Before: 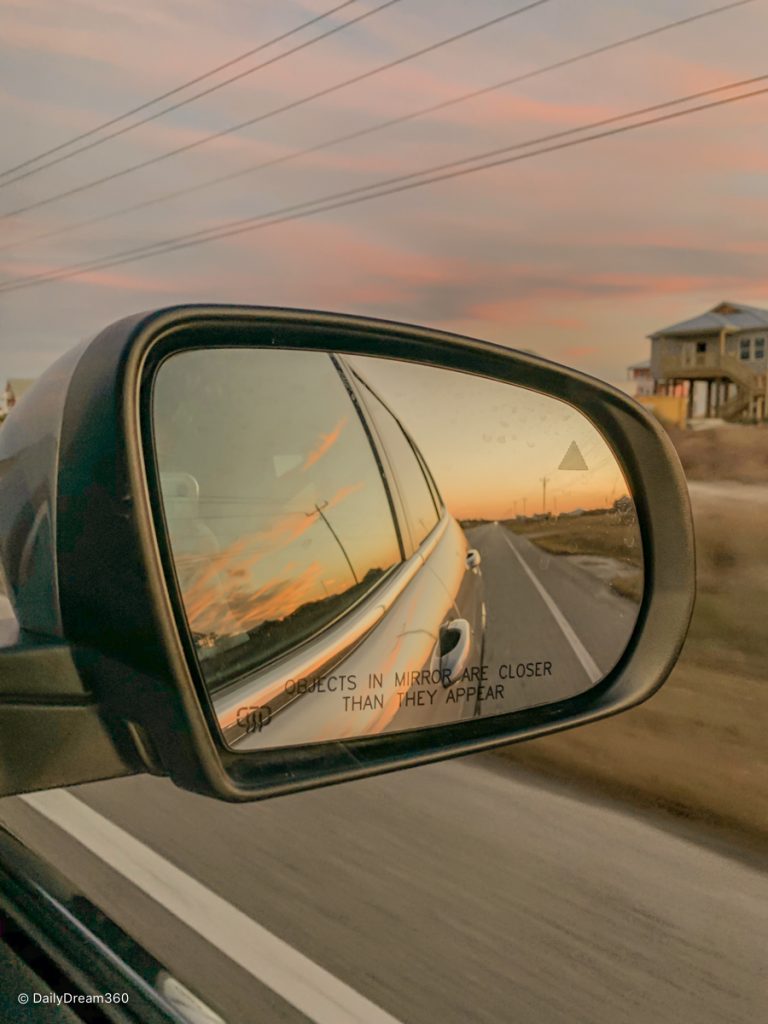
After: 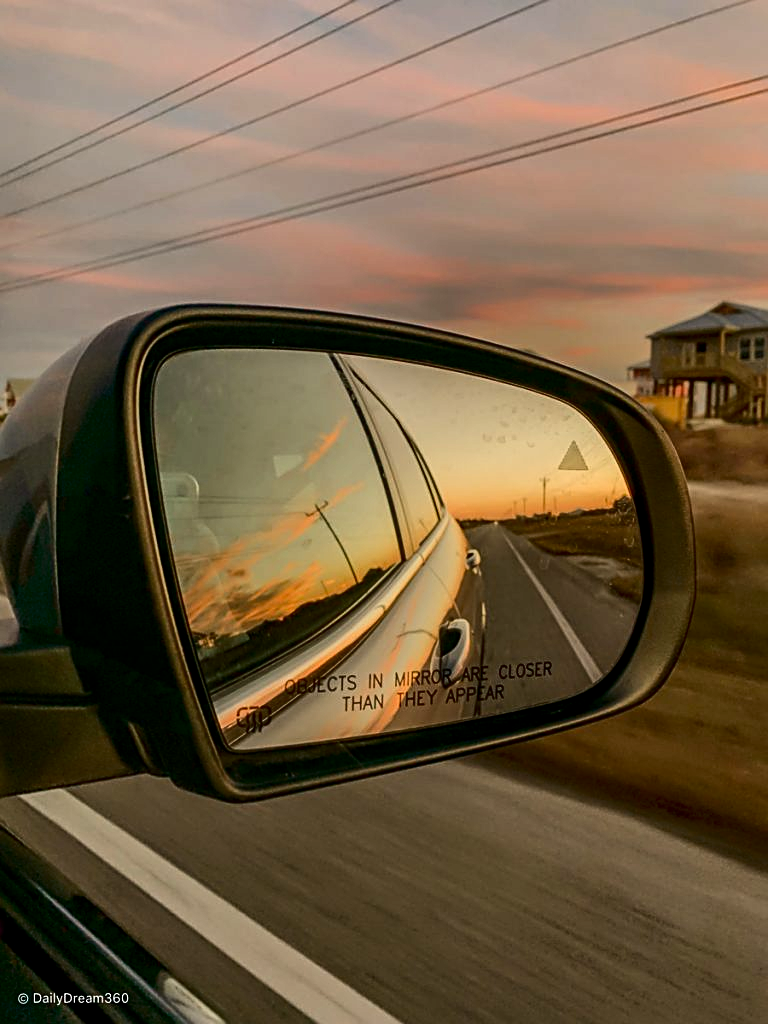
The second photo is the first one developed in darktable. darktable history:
local contrast: highlights 100%, shadows 100%, detail 120%, midtone range 0.2
contrast brightness saturation: contrast 0.22, brightness -0.19, saturation 0.24
sharpen: on, module defaults
